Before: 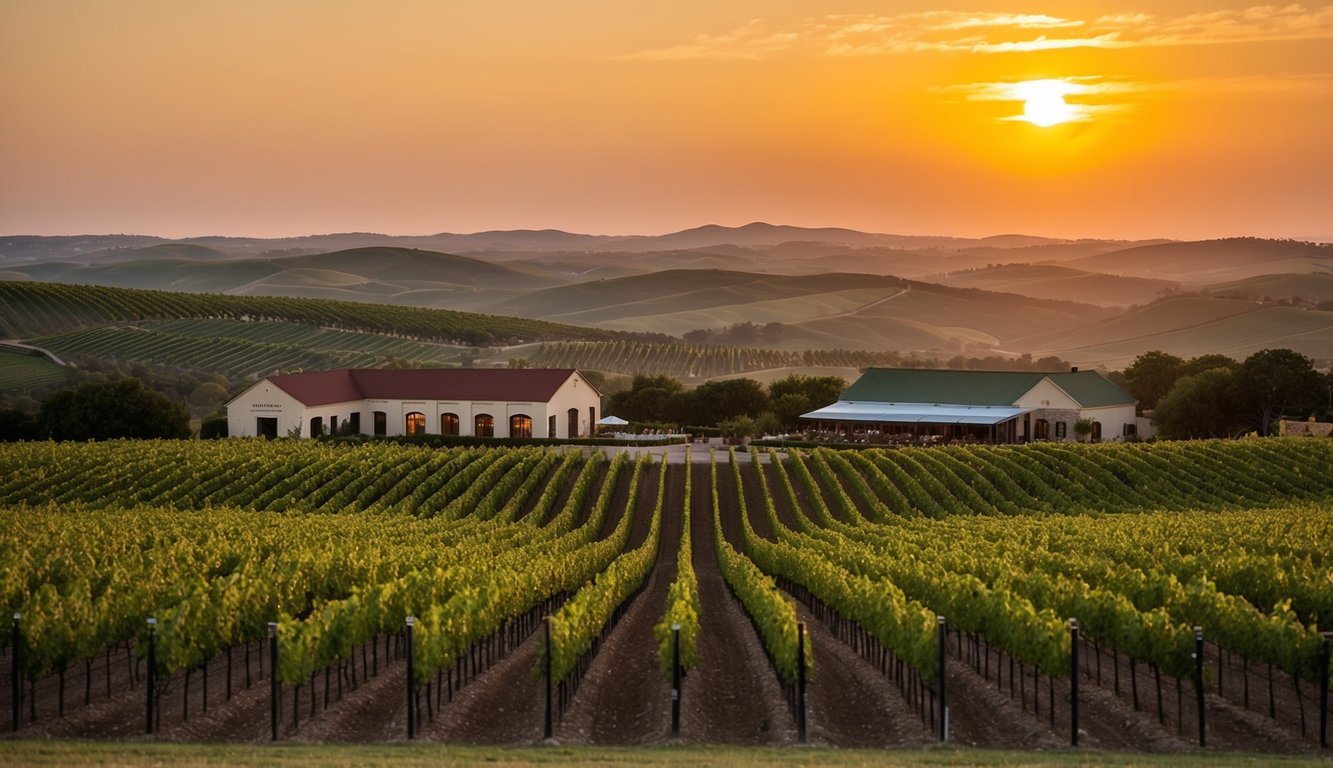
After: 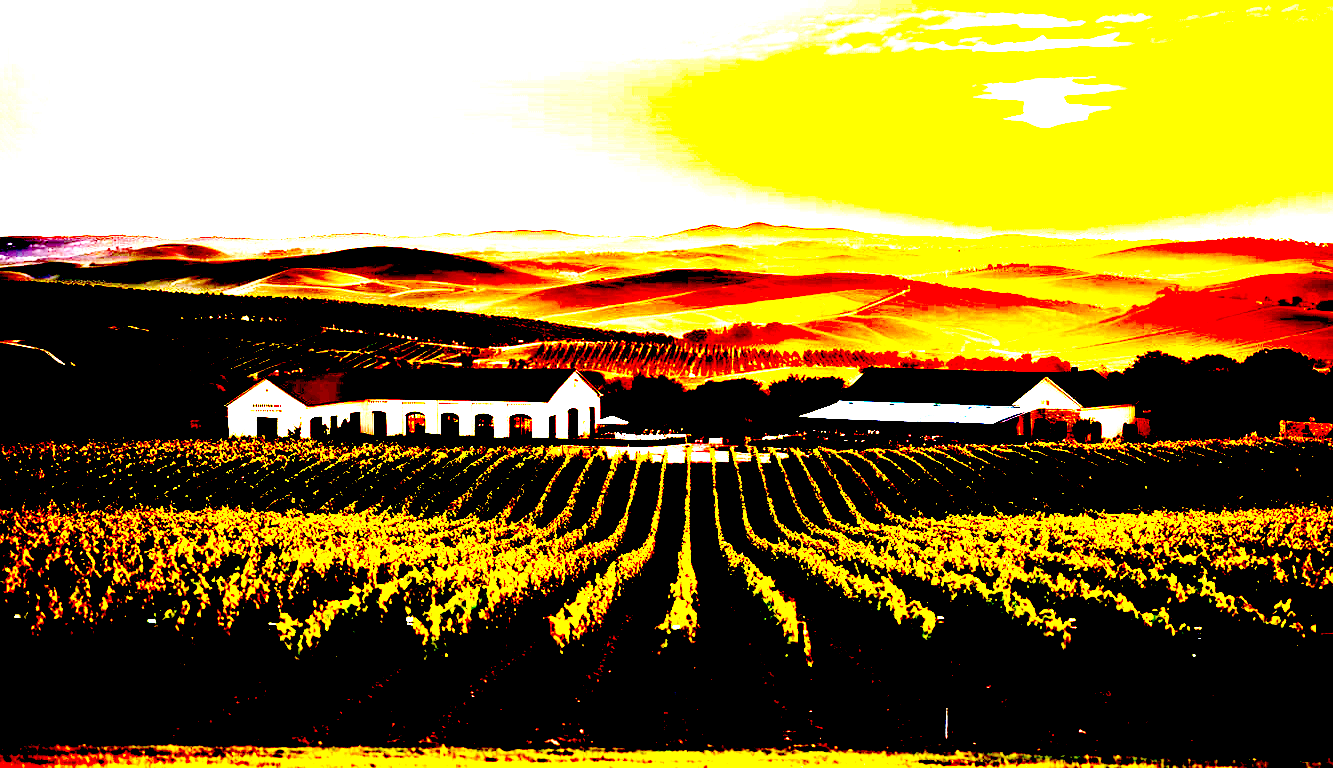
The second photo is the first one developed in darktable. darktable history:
exposure: black level correction 0.099, exposure 2.924 EV, compensate exposure bias true, compensate highlight preservation false
